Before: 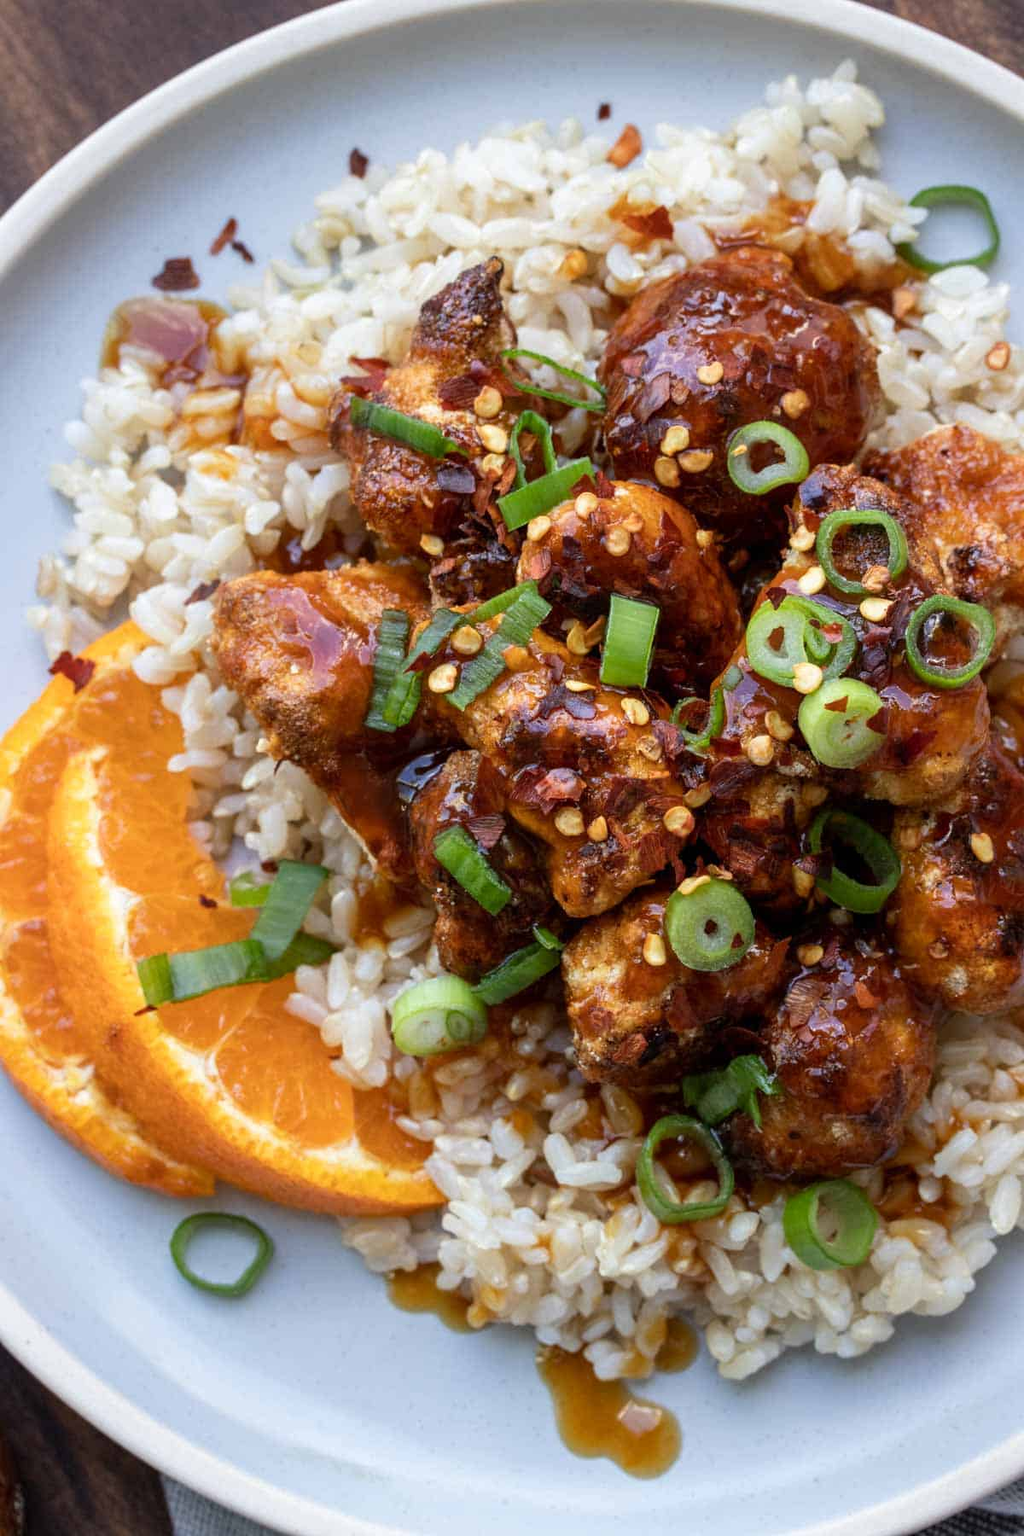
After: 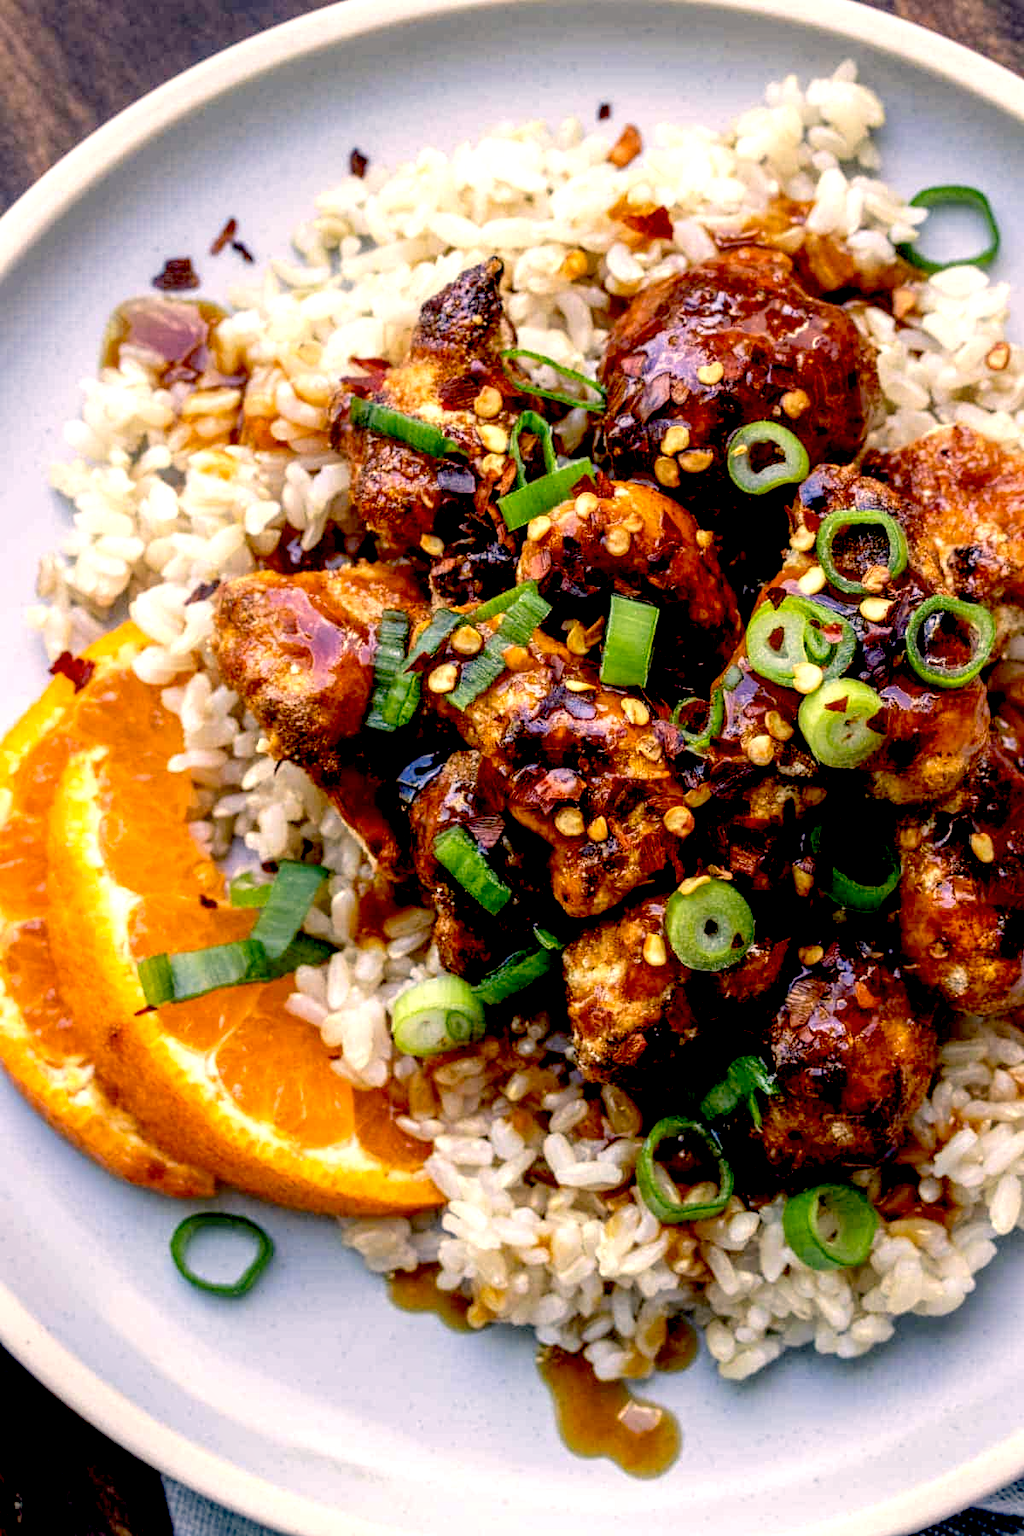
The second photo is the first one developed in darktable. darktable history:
exposure: black level correction 0.038, exposure 0.499 EV, compensate highlight preservation false
color correction: highlights a* 10.33, highlights b* 14.22, shadows a* -10.06, shadows b* -15.05
local contrast: on, module defaults
